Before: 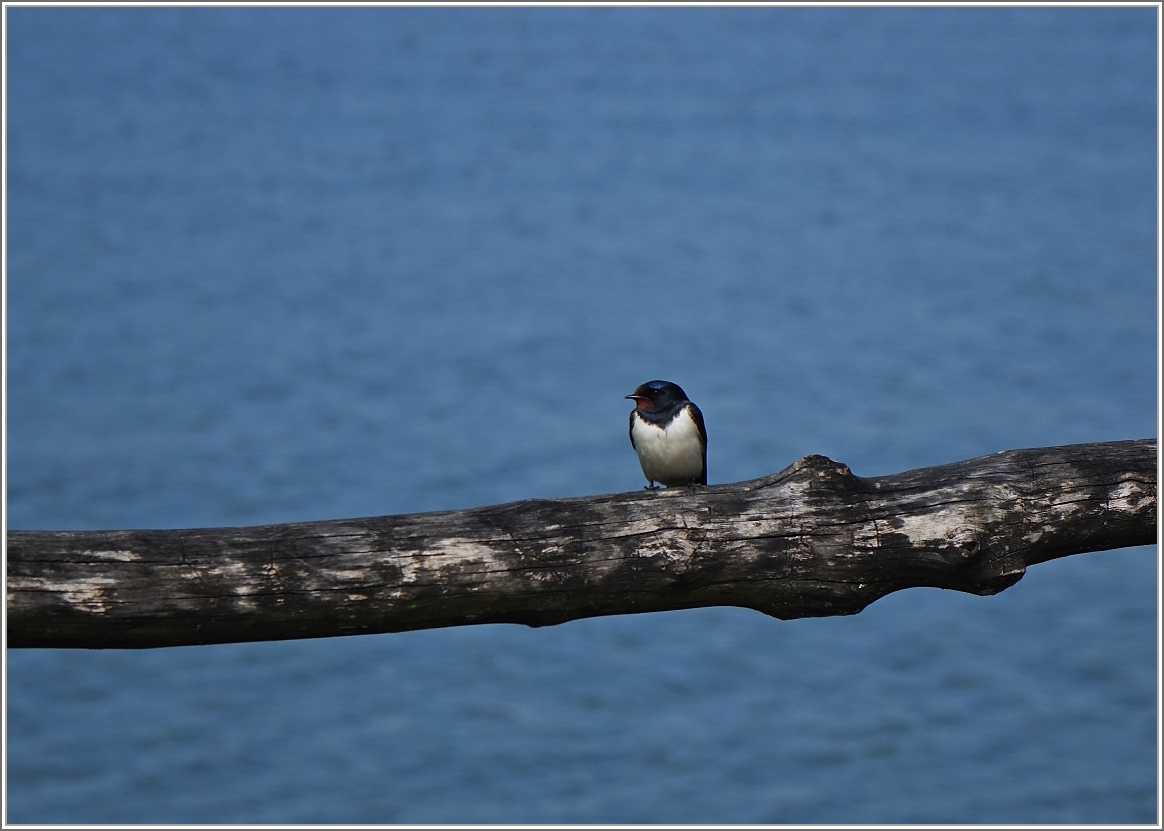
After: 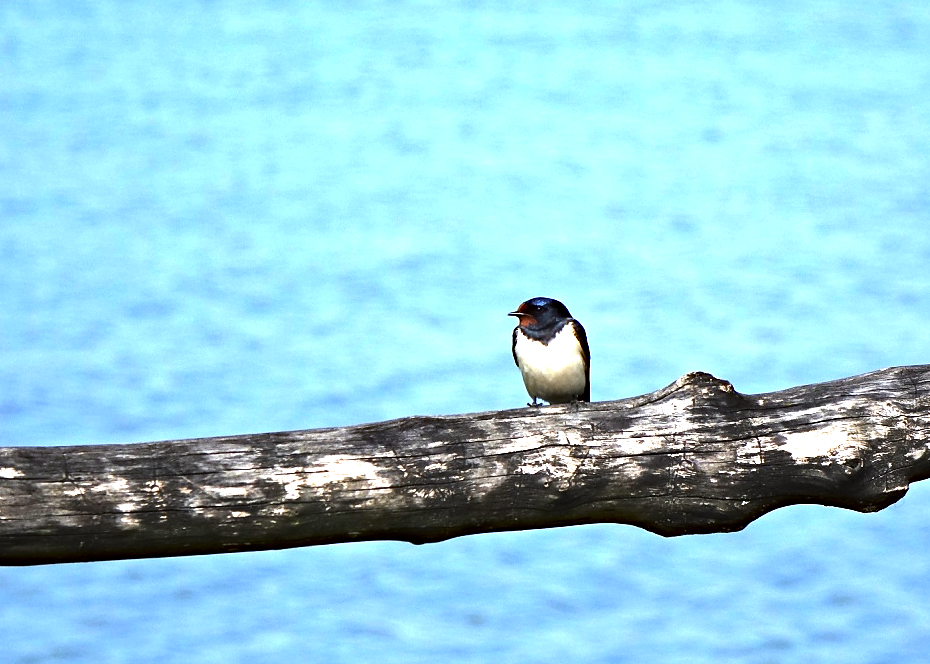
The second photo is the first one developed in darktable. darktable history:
crop and rotate: left 10.071%, top 10.071%, right 10.02%, bottom 10.02%
exposure: black level correction 0, exposure 1.1 EV, compensate exposure bias true, compensate highlight preservation false
haze removal: compatibility mode true, adaptive false
tone equalizer: -8 EV -0.75 EV, -7 EV -0.7 EV, -6 EV -0.6 EV, -5 EV -0.4 EV, -3 EV 0.4 EV, -2 EV 0.6 EV, -1 EV 0.7 EV, +0 EV 0.75 EV, edges refinement/feathering 500, mask exposure compensation -1.57 EV, preserve details no
